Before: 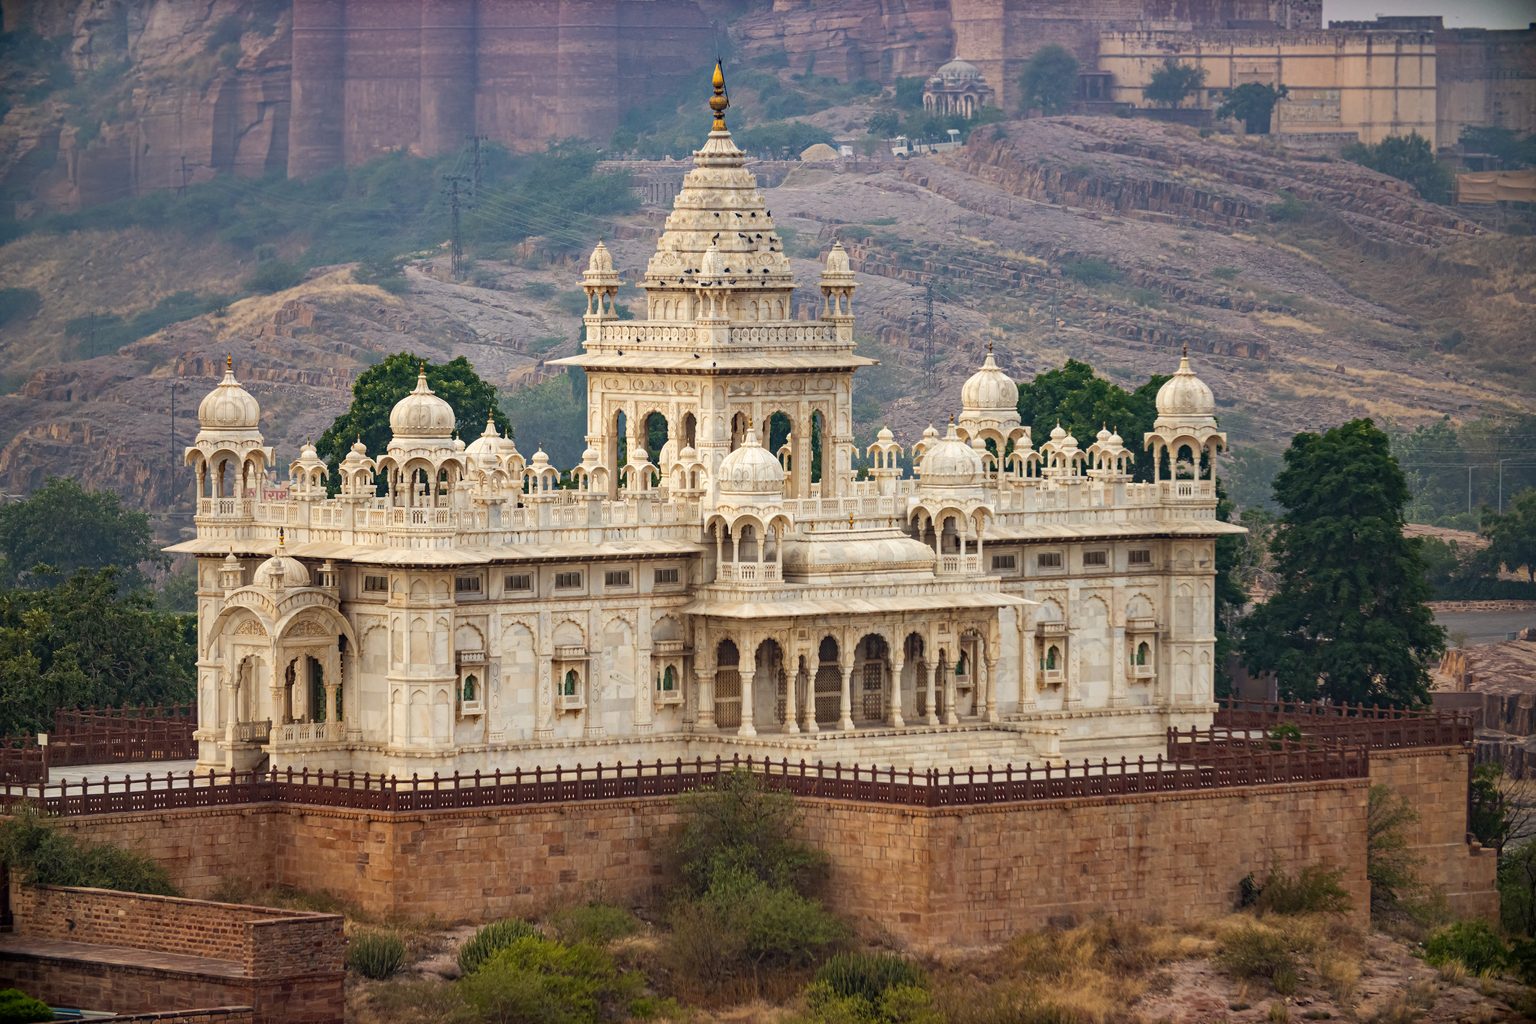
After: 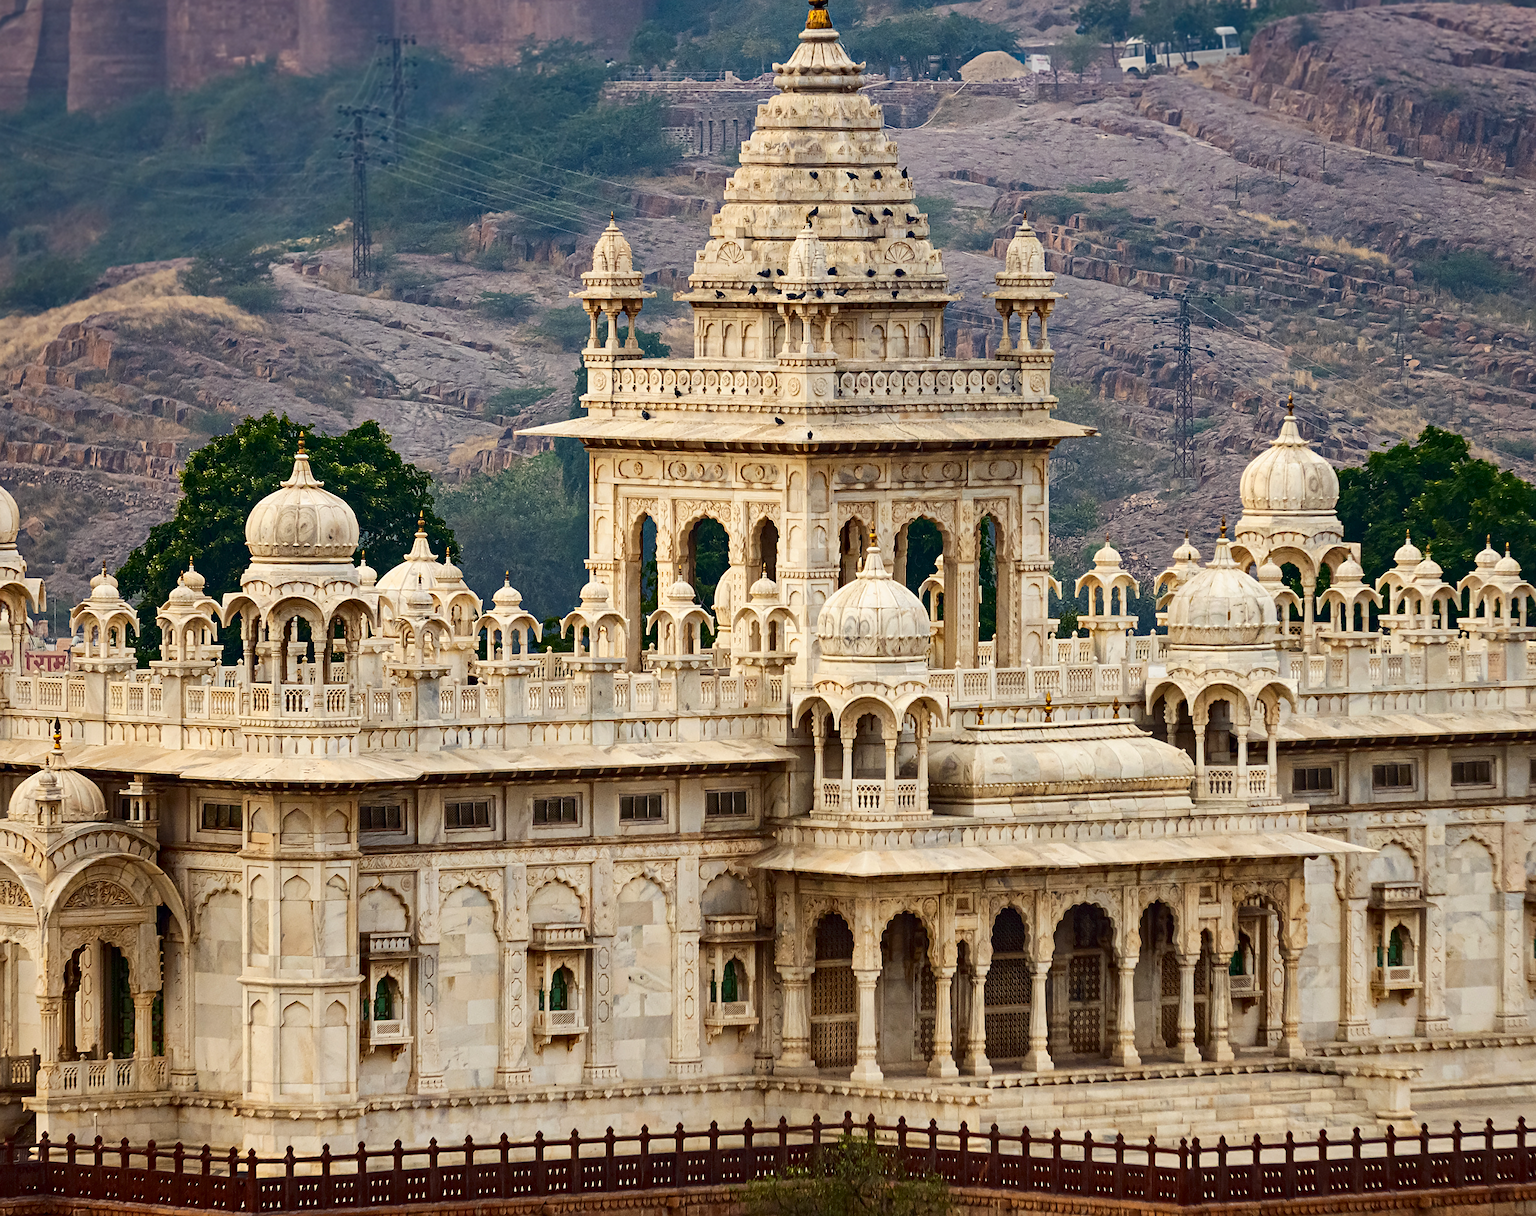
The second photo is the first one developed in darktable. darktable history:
crop: left 16.221%, top 11.188%, right 26.277%, bottom 20.509%
sharpen: on, module defaults
exposure: black level correction 0.001, exposure -0.123 EV, compensate exposure bias true, compensate highlight preservation false
contrast brightness saturation: contrast 0.206, brightness -0.111, saturation 0.206
base curve: preserve colors none
tone equalizer: on, module defaults
shadows and highlights: shadows 25.37, highlights -48.3, soften with gaussian
